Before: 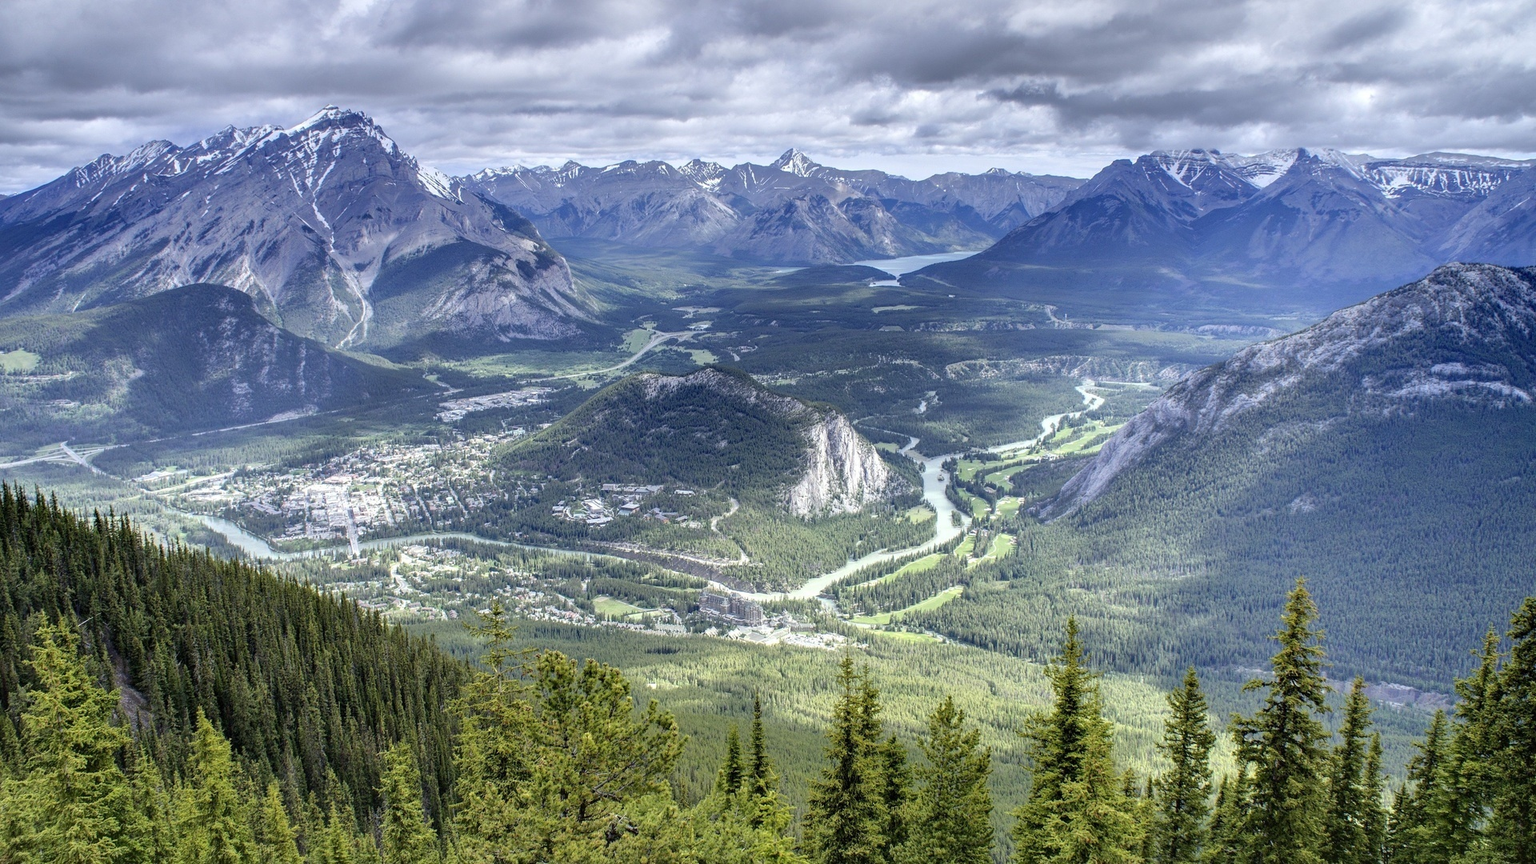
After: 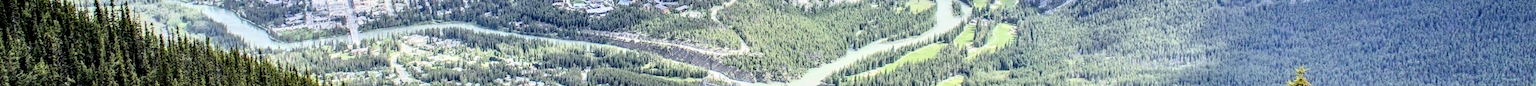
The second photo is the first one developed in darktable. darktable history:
filmic rgb: black relative exposure -7.65 EV, white relative exposure 4.56 EV, hardness 3.61, color science v6 (2022)
contrast brightness saturation: contrast 0.2, brightness 0.16, saturation 0.22
crop and rotate: top 59.084%, bottom 30.916%
local contrast: detail 150%
